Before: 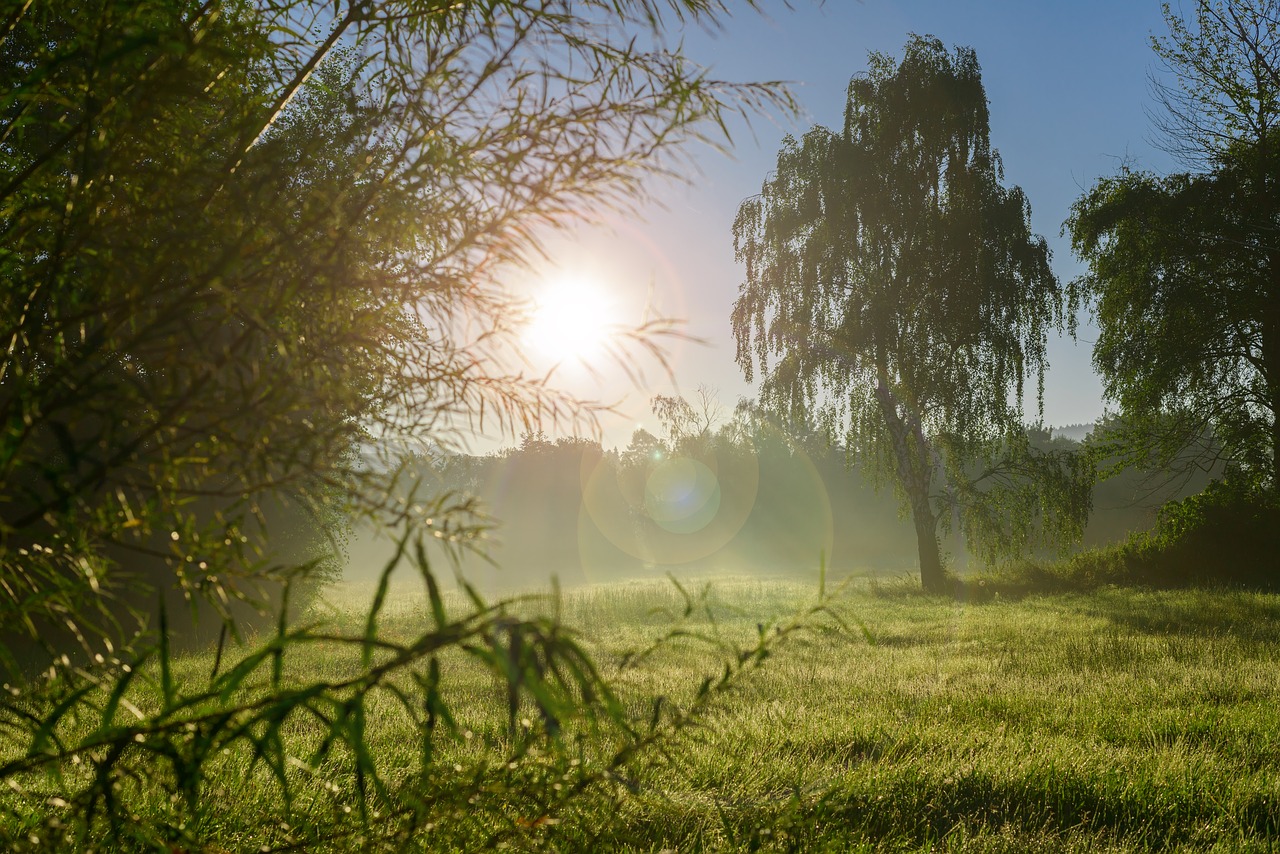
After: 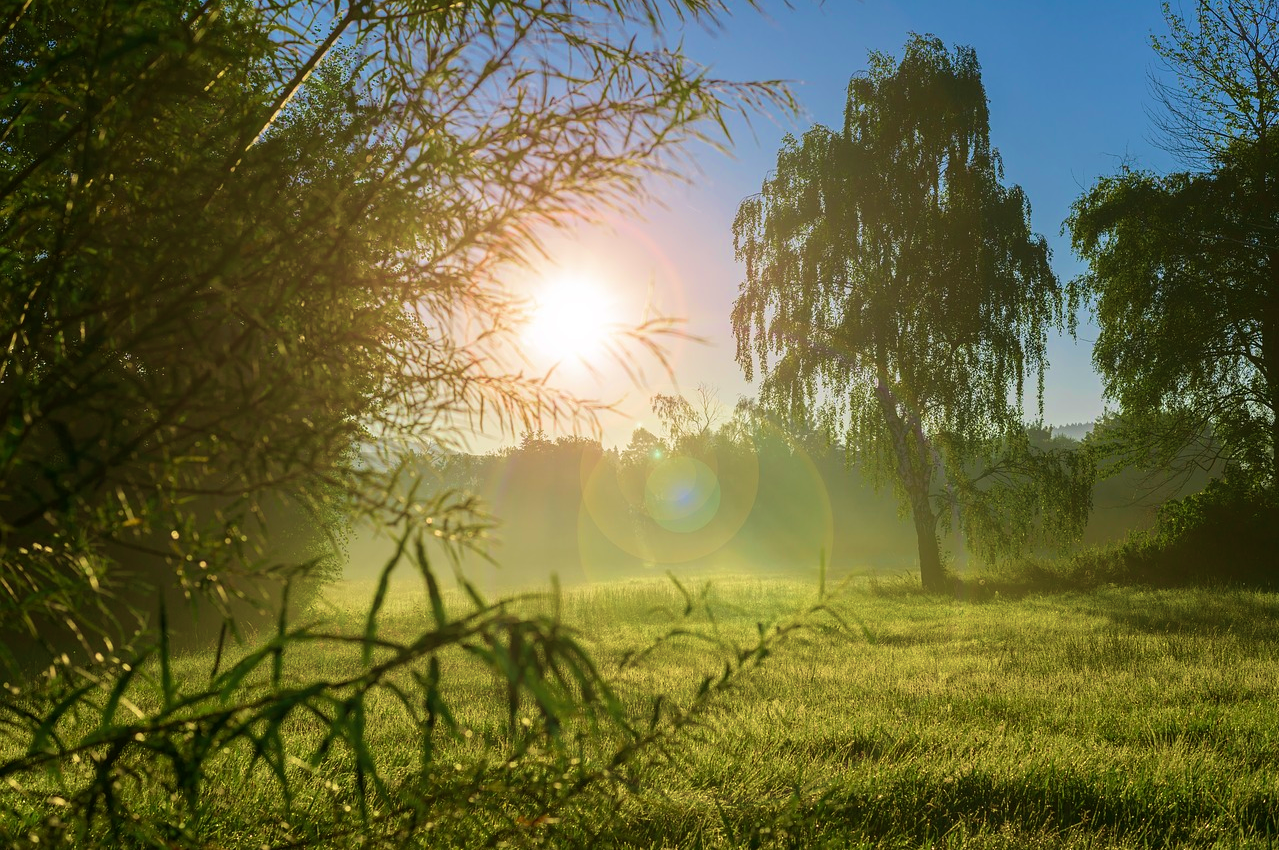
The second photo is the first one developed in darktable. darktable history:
velvia: strength 74.93%
crop: top 0.226%, bottom 0.178%
